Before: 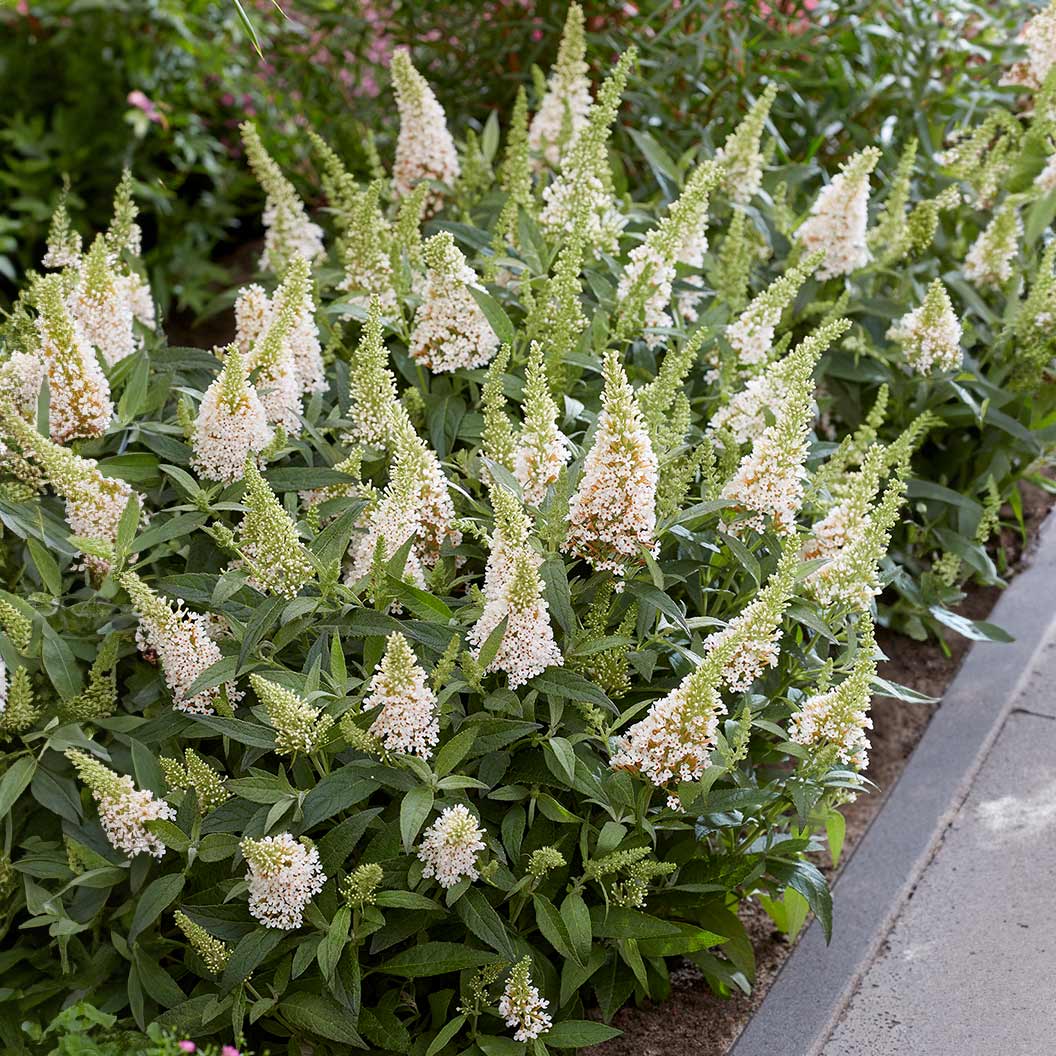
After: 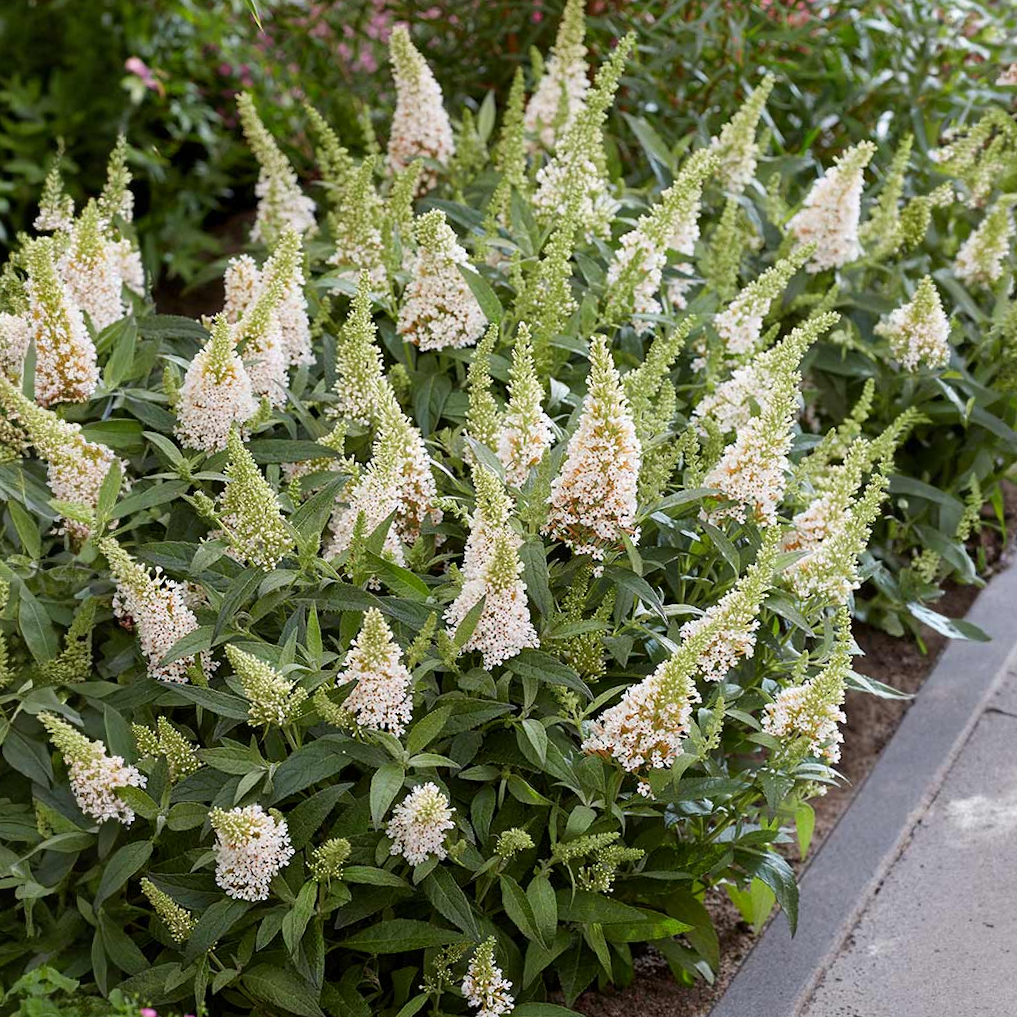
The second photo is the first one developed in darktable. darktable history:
crop and rotate: angle -2.18°
